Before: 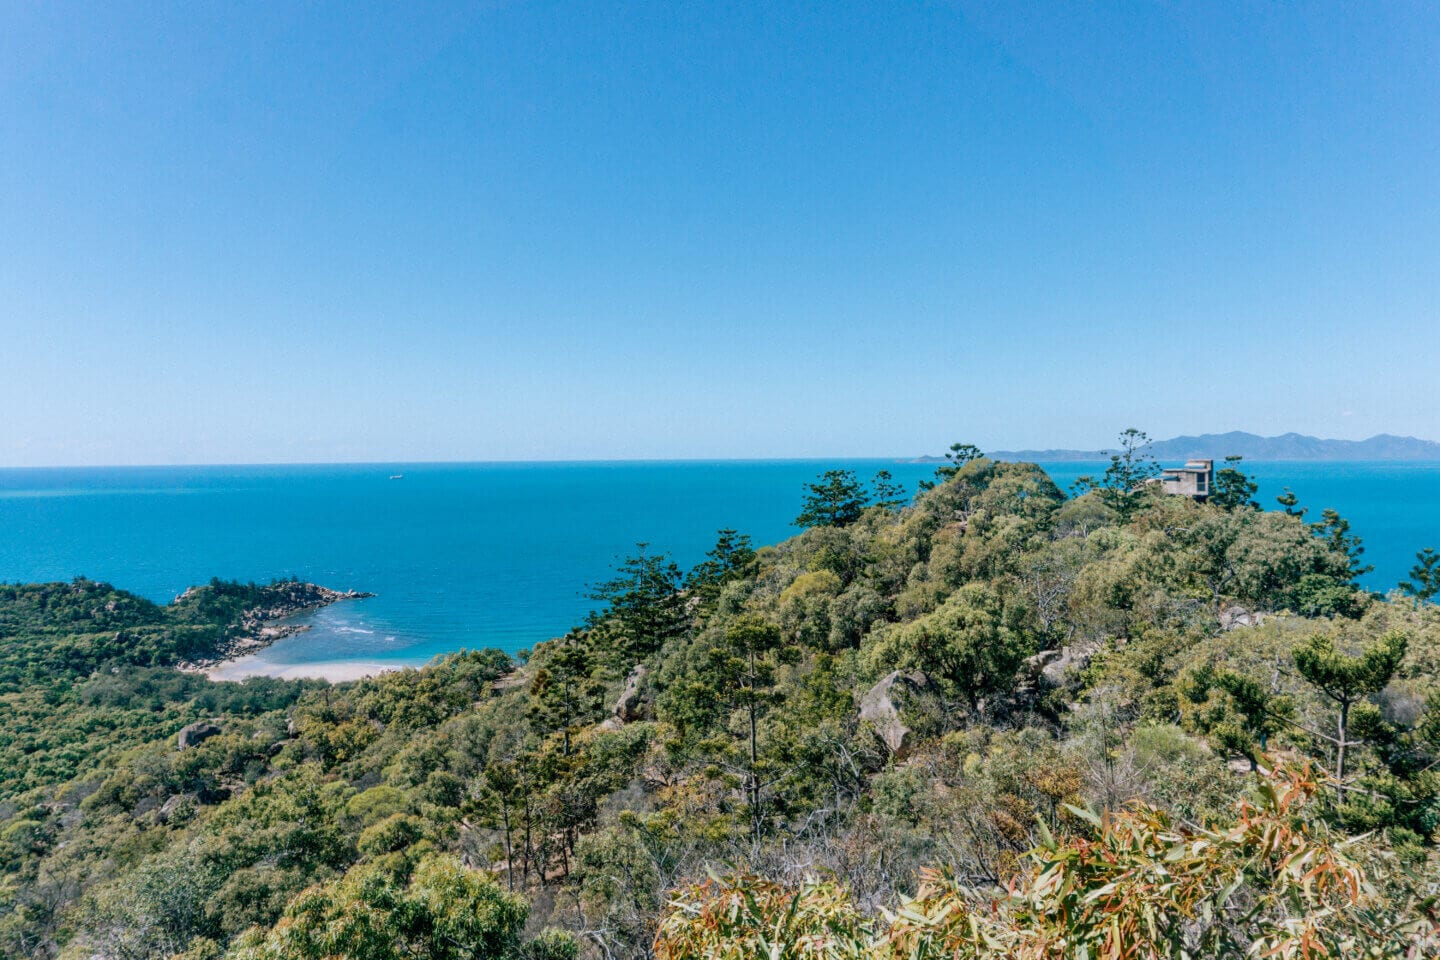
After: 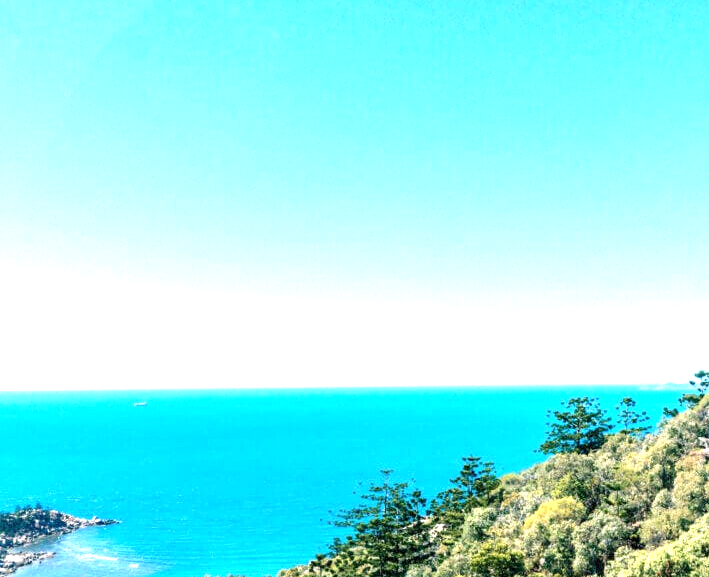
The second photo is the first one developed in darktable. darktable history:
exposure: black level correction 0.001, exposure 1.646 EV, compensate exposure bias true, compensate highlight preservation false
crop: left 17.835%, top 7.675%, right 32.881%, bottom 32.213%
